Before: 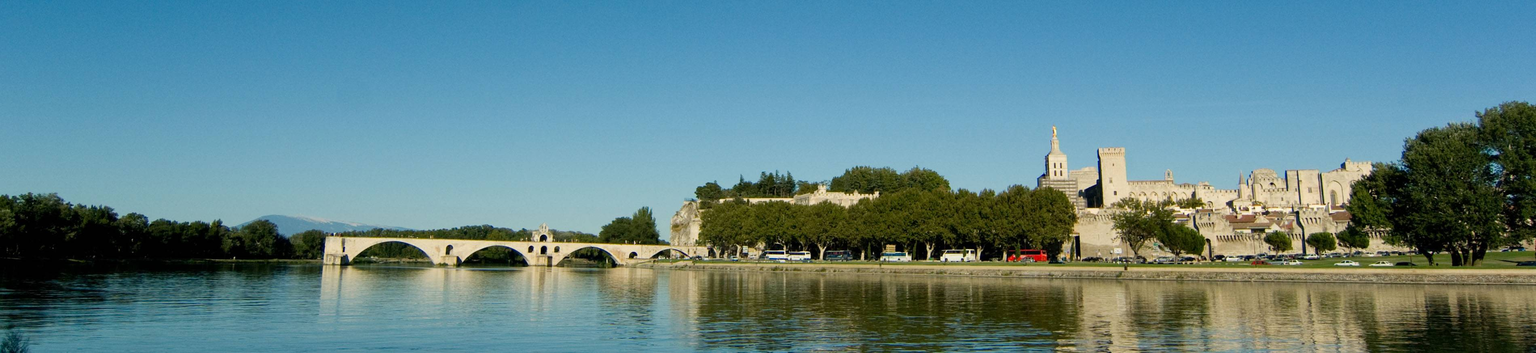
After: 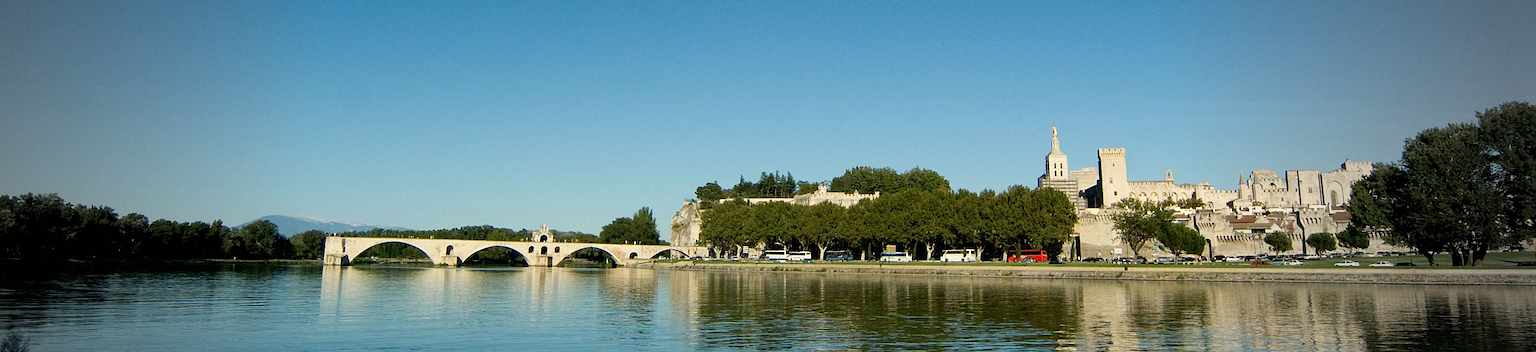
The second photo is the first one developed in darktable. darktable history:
sharpen: on, module defaults
vignetting: fall-off start 64.63%, center (-0.034, 0.148), width/height ratio 0.881
shadows and highlights: shadows -12.5, white point adjustment 4, highlights 28.33
